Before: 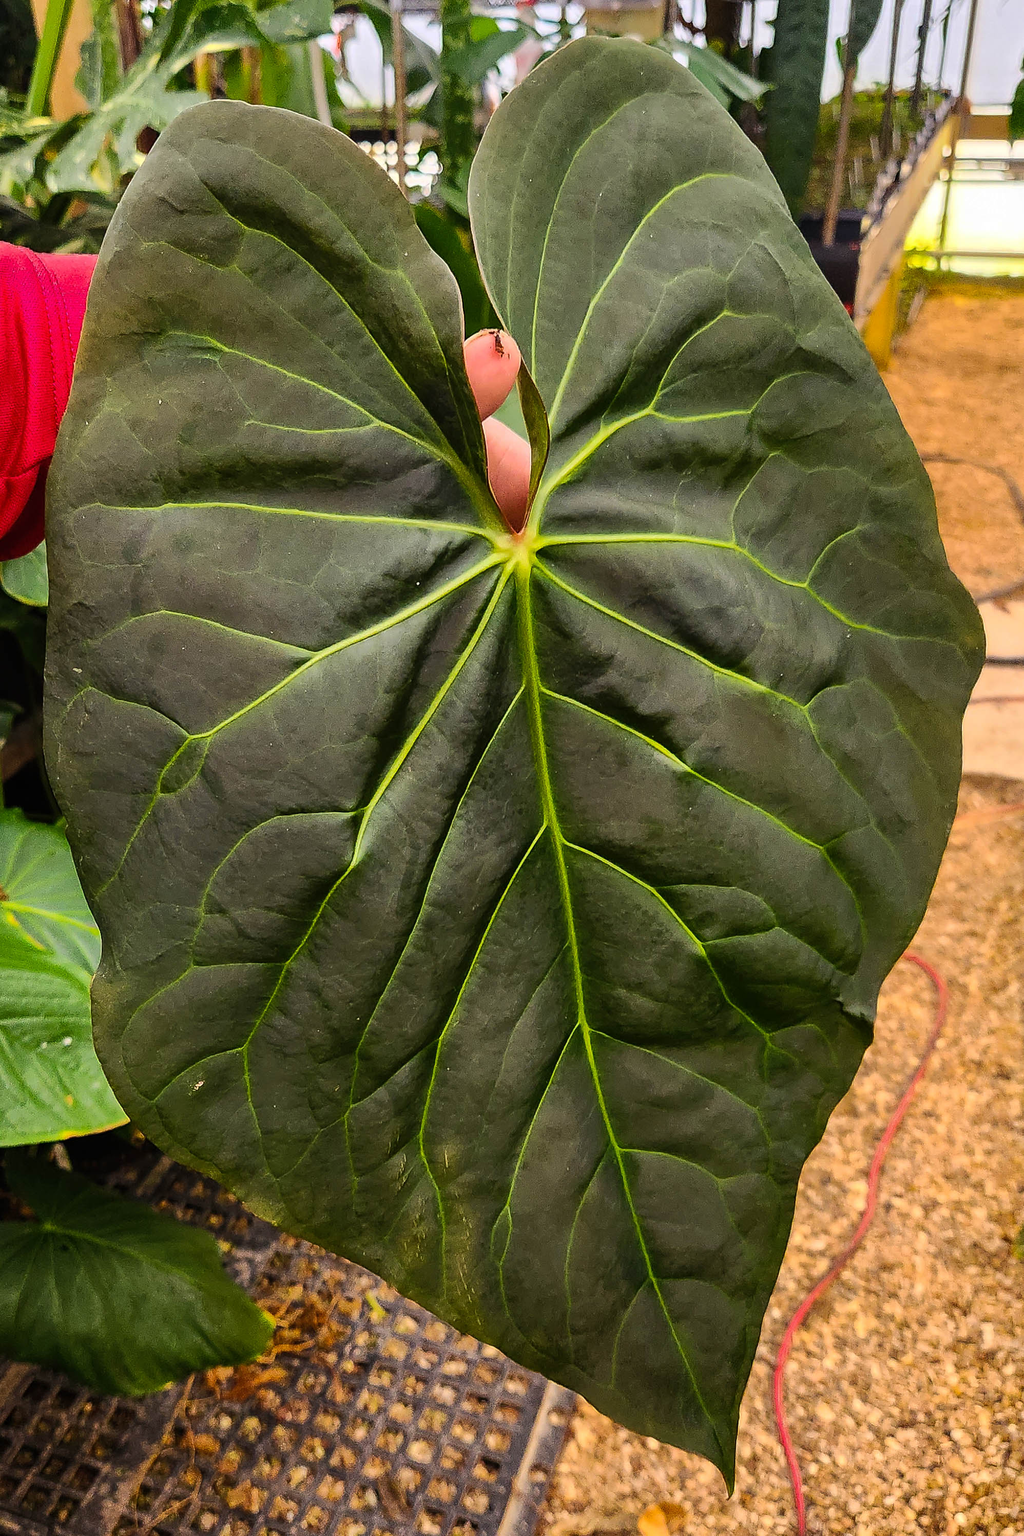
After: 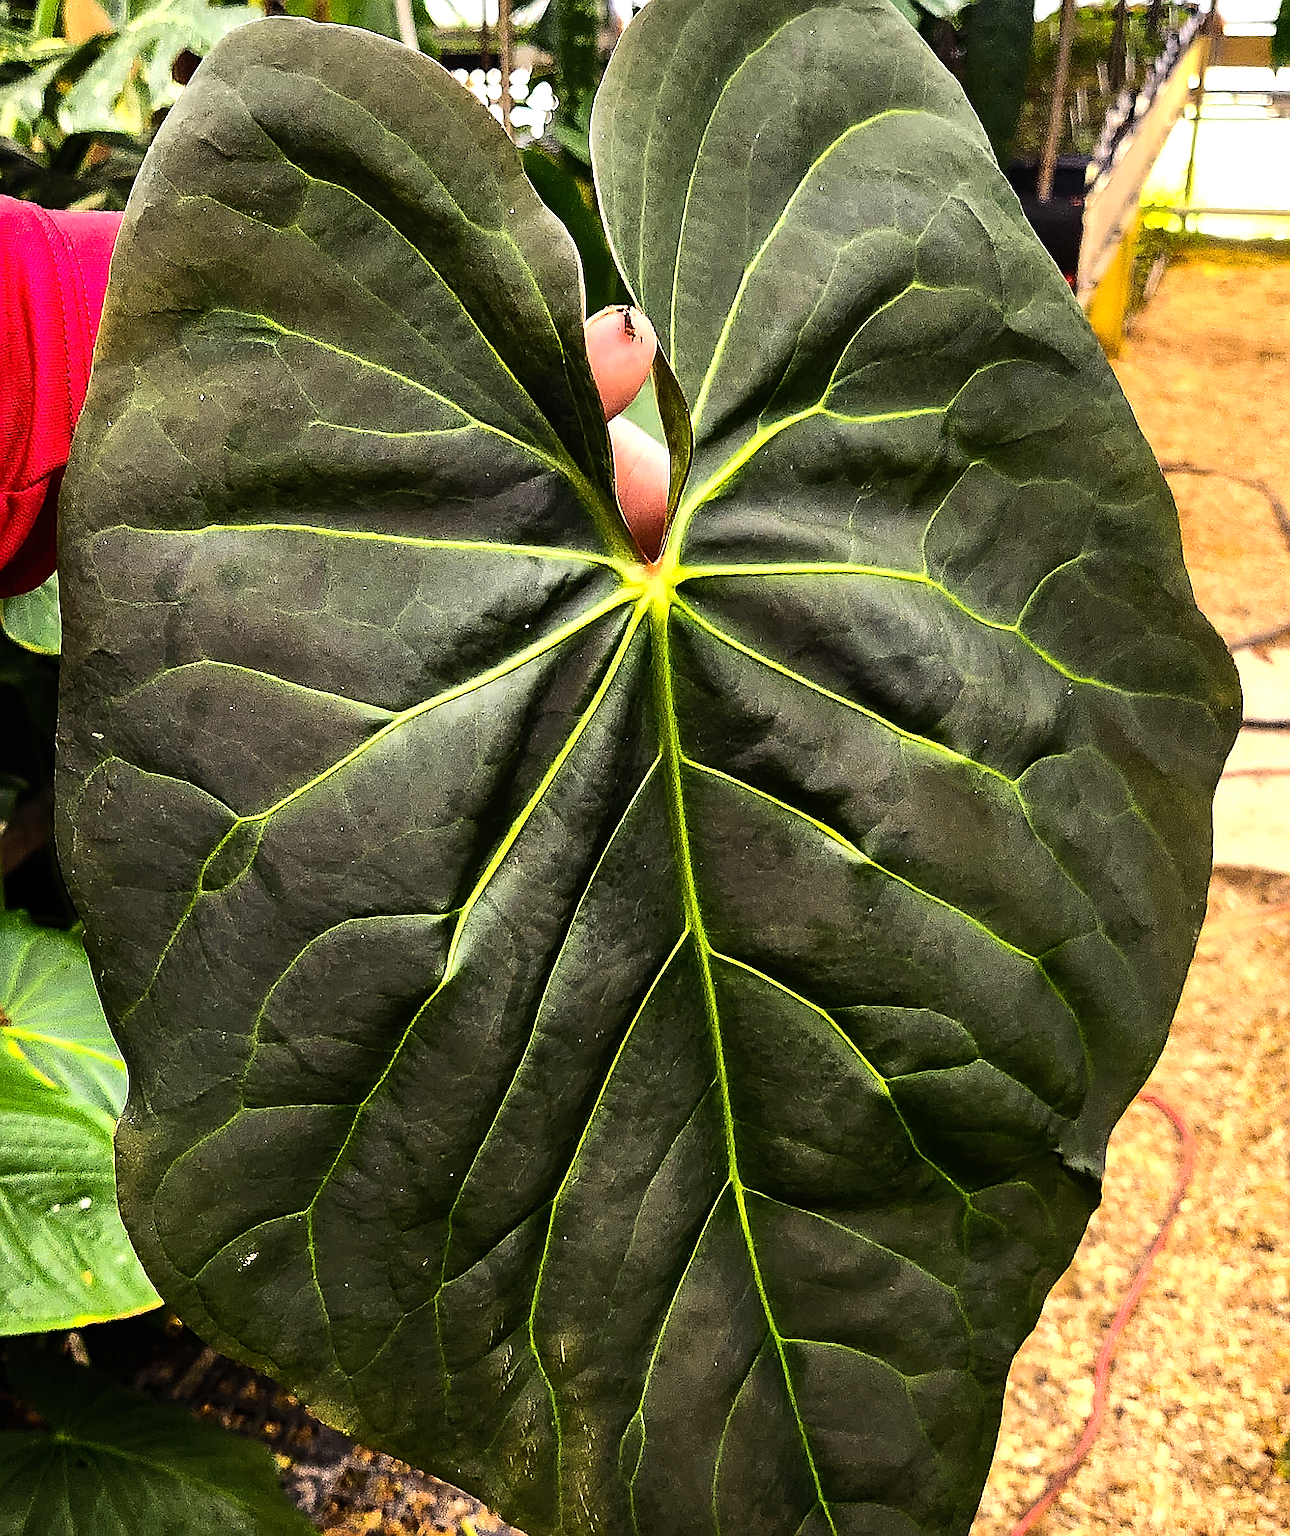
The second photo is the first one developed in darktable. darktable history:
crop and rotate: top 5.669%, bottom 14.974%
sharpen: on, module defaults
tone equalizer: -8 EV -1.05 EV, -7 EV -0.973 EV, -6 EV -0.854 EV, -5 EV -0.609 EV, -3 EV 0.545 EV, -2 EV 0.87 EV, -1 EV 0.986 EV, +0 EV 1.07 EV, edges refinement/feathering 500, mask exposure compensation -1.57 EV, preserve details no
